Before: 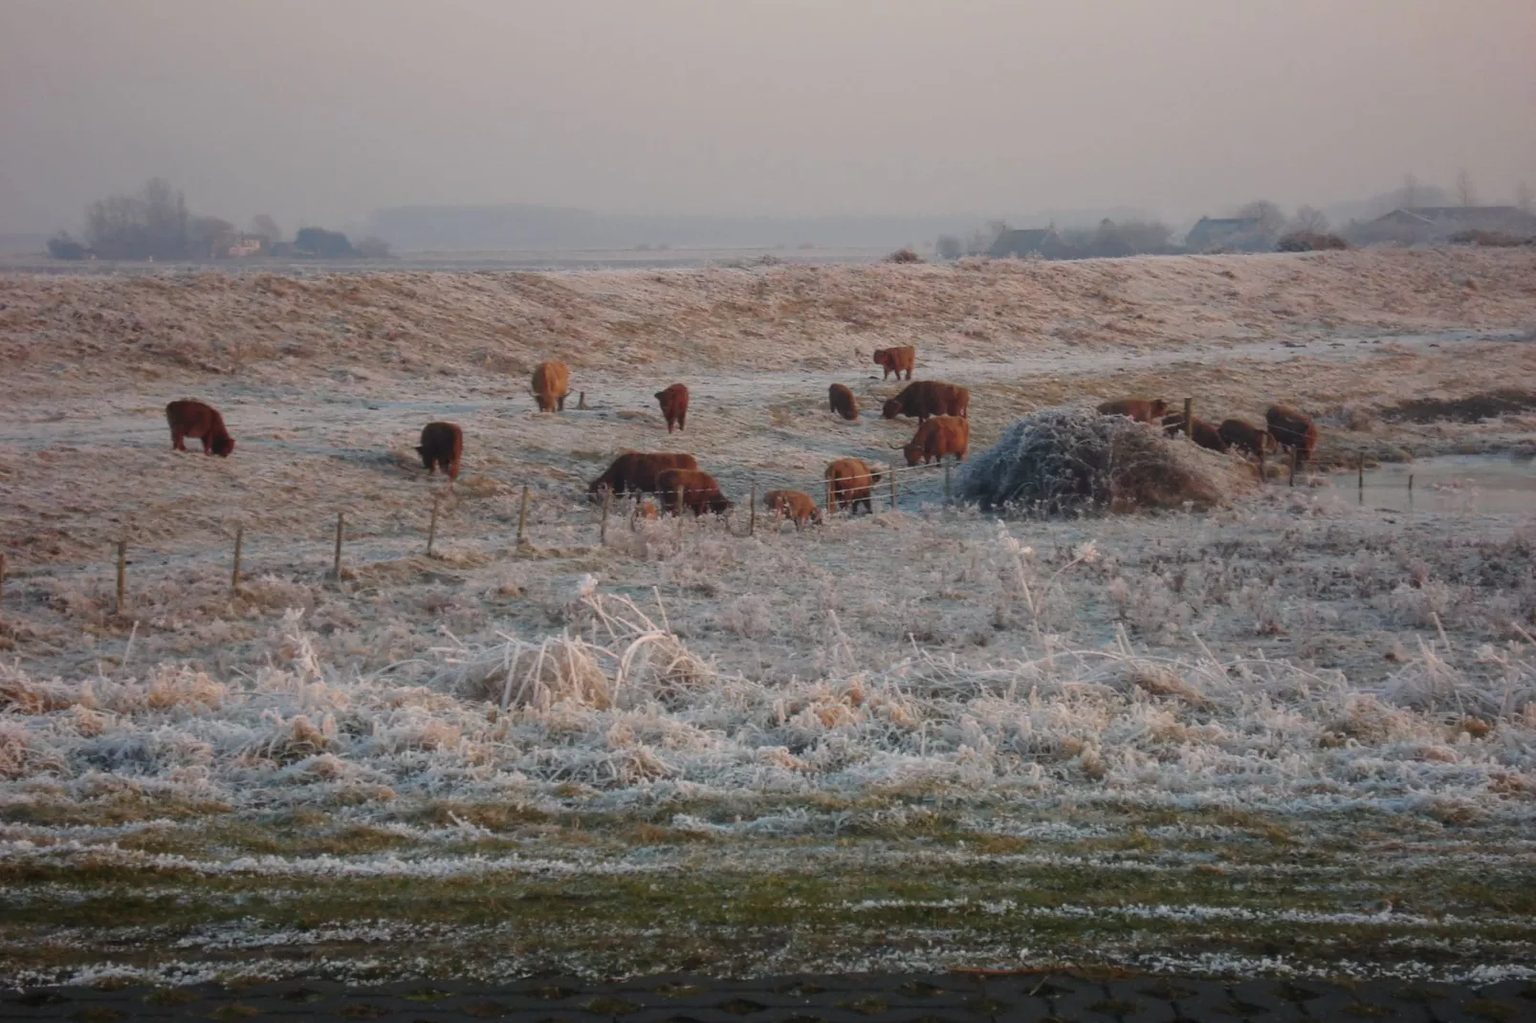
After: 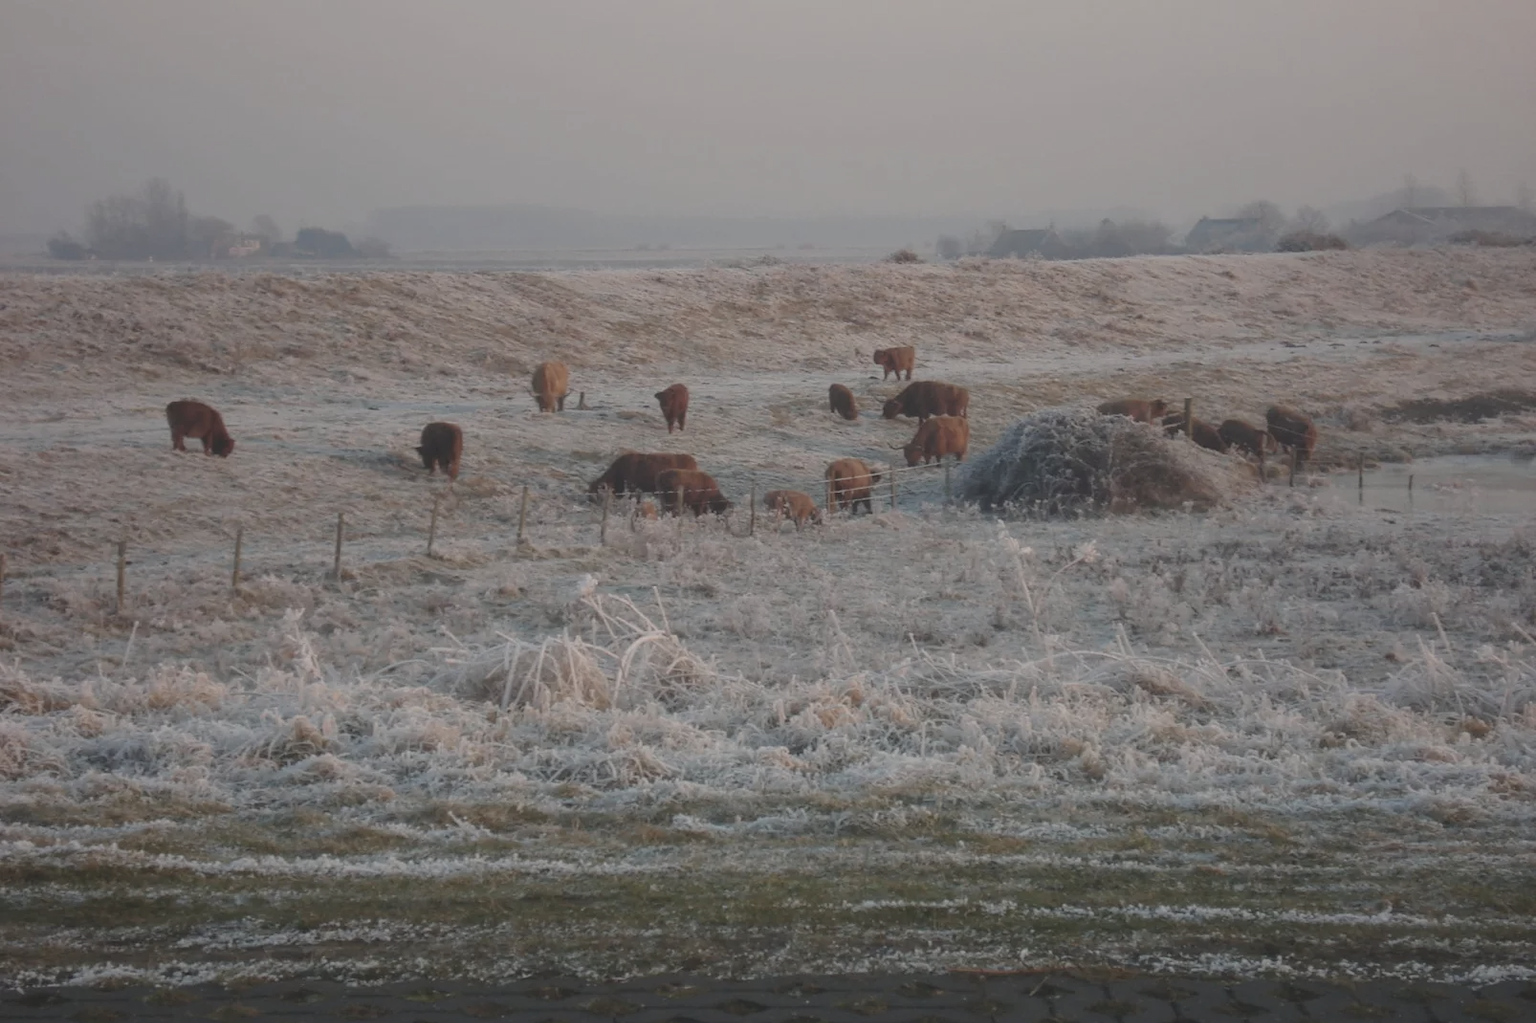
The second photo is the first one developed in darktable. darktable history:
contrast brightness saturation: contrast -0.259, saturation -0.443
